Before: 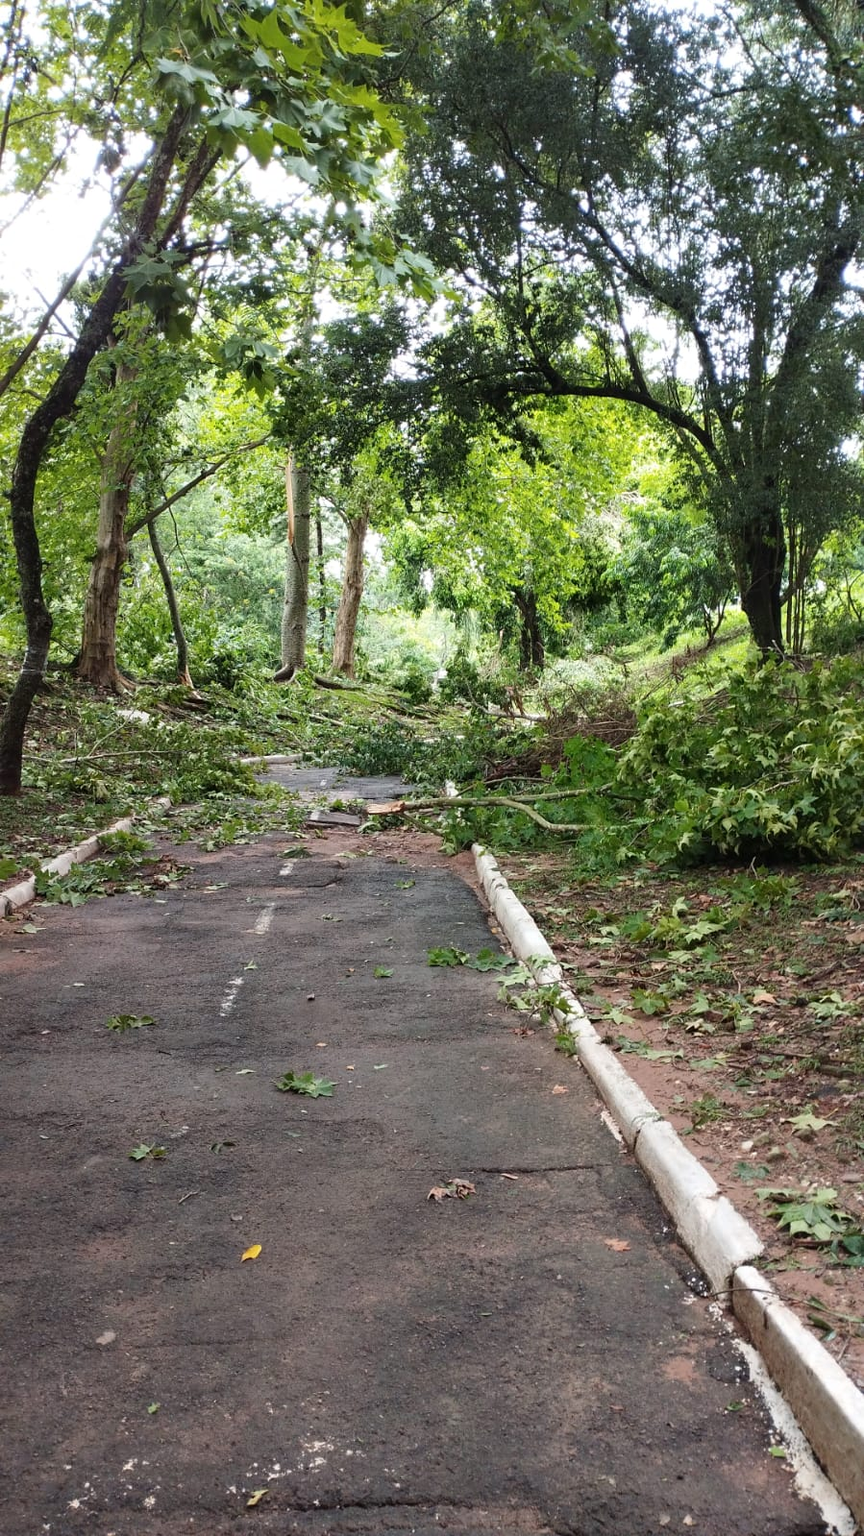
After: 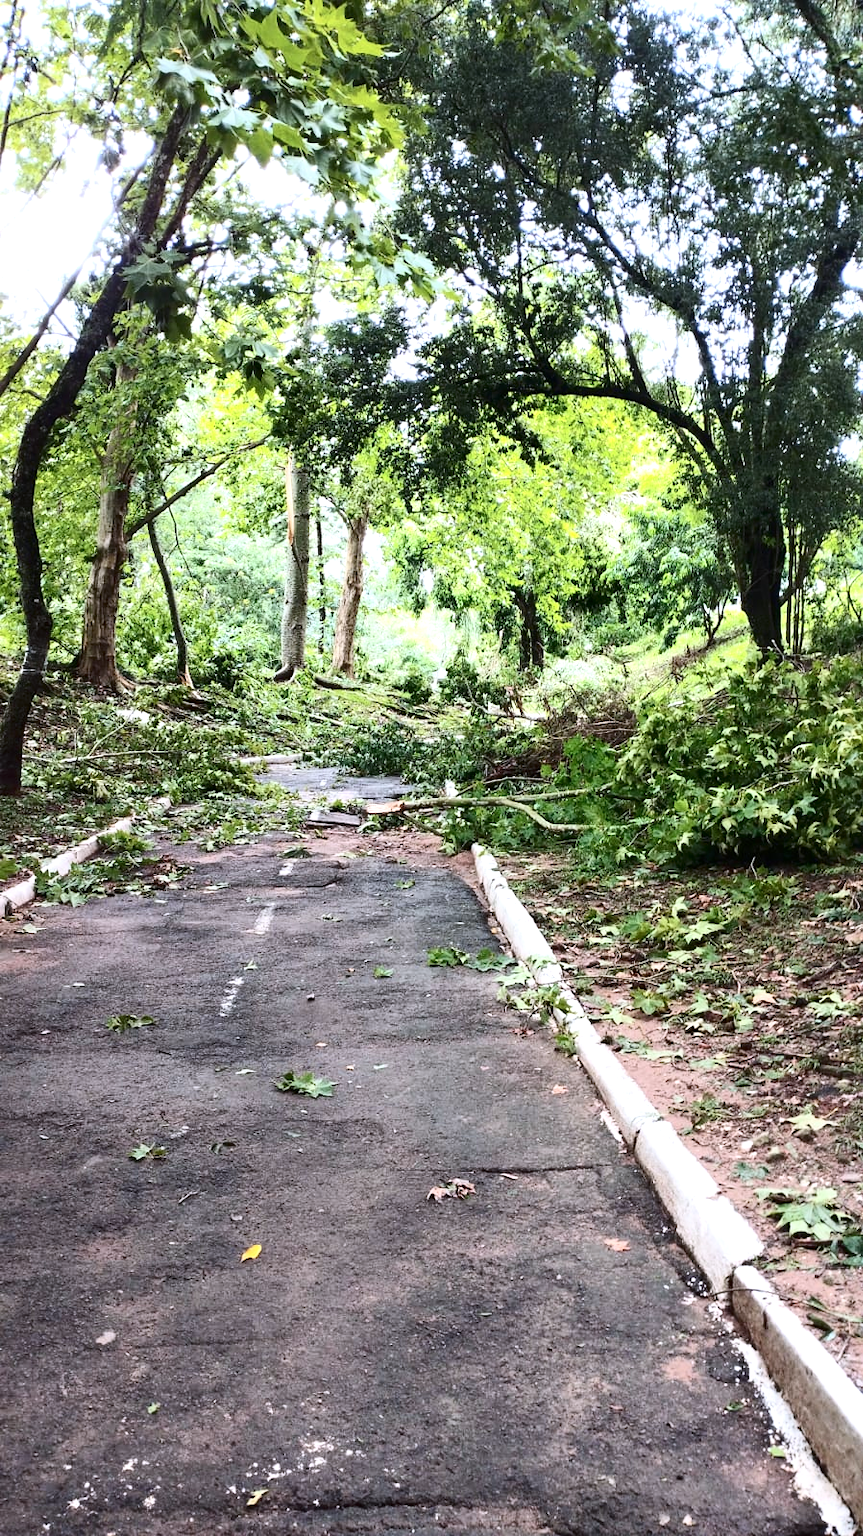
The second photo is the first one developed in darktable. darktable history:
contrast brightness saturation: contrast 0.28
color calibration: illuminant as shot in camera, x 0.358, y 0.373, temperature 4628.91 K
exposure: exposure 0.6 EV, compensate highlight preservation false
color contrast: green-magenta contrast 0.96
